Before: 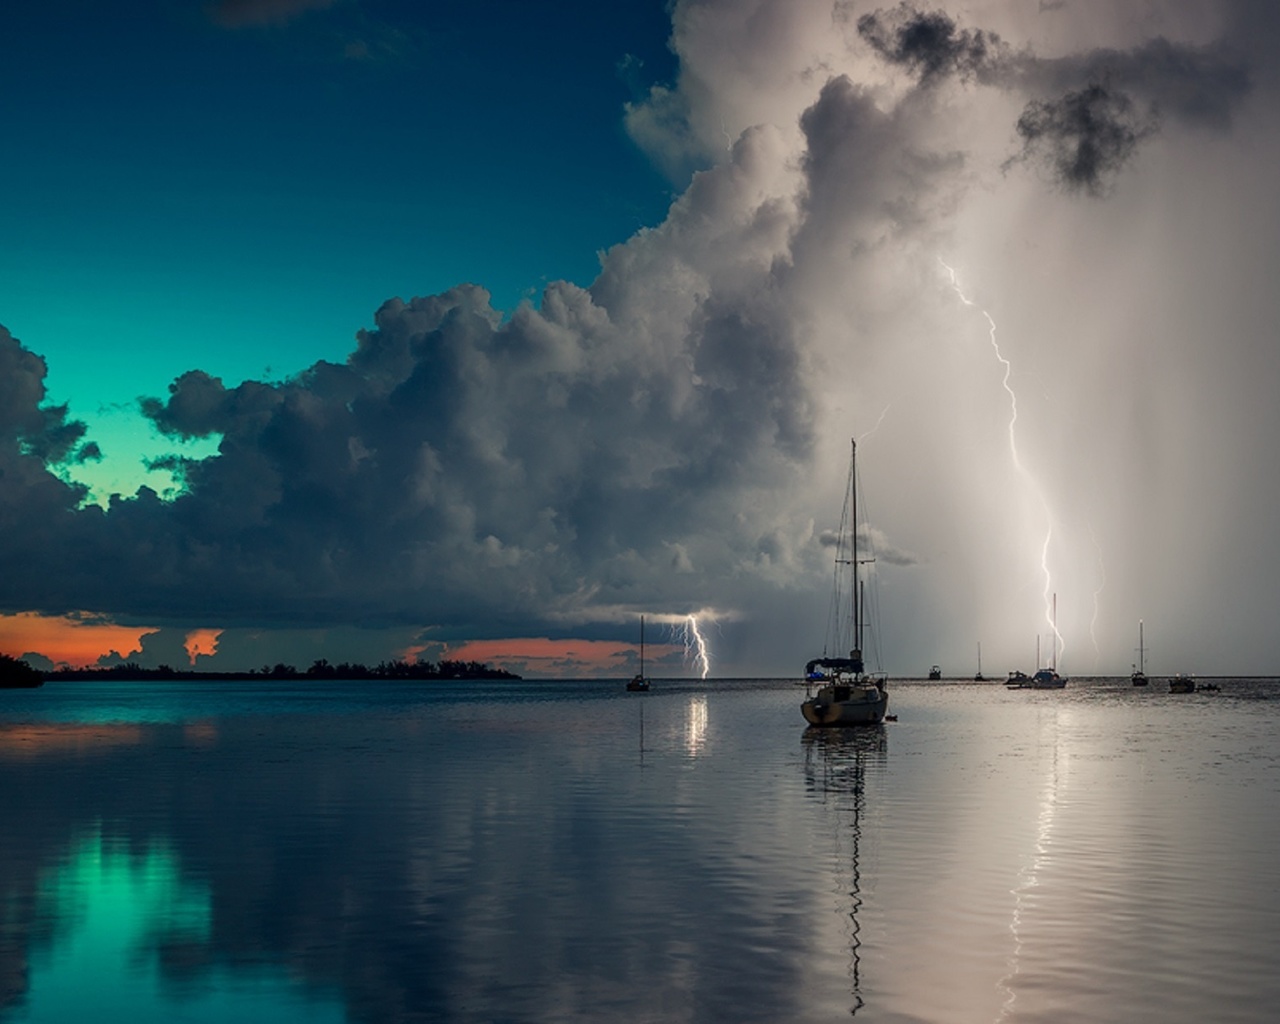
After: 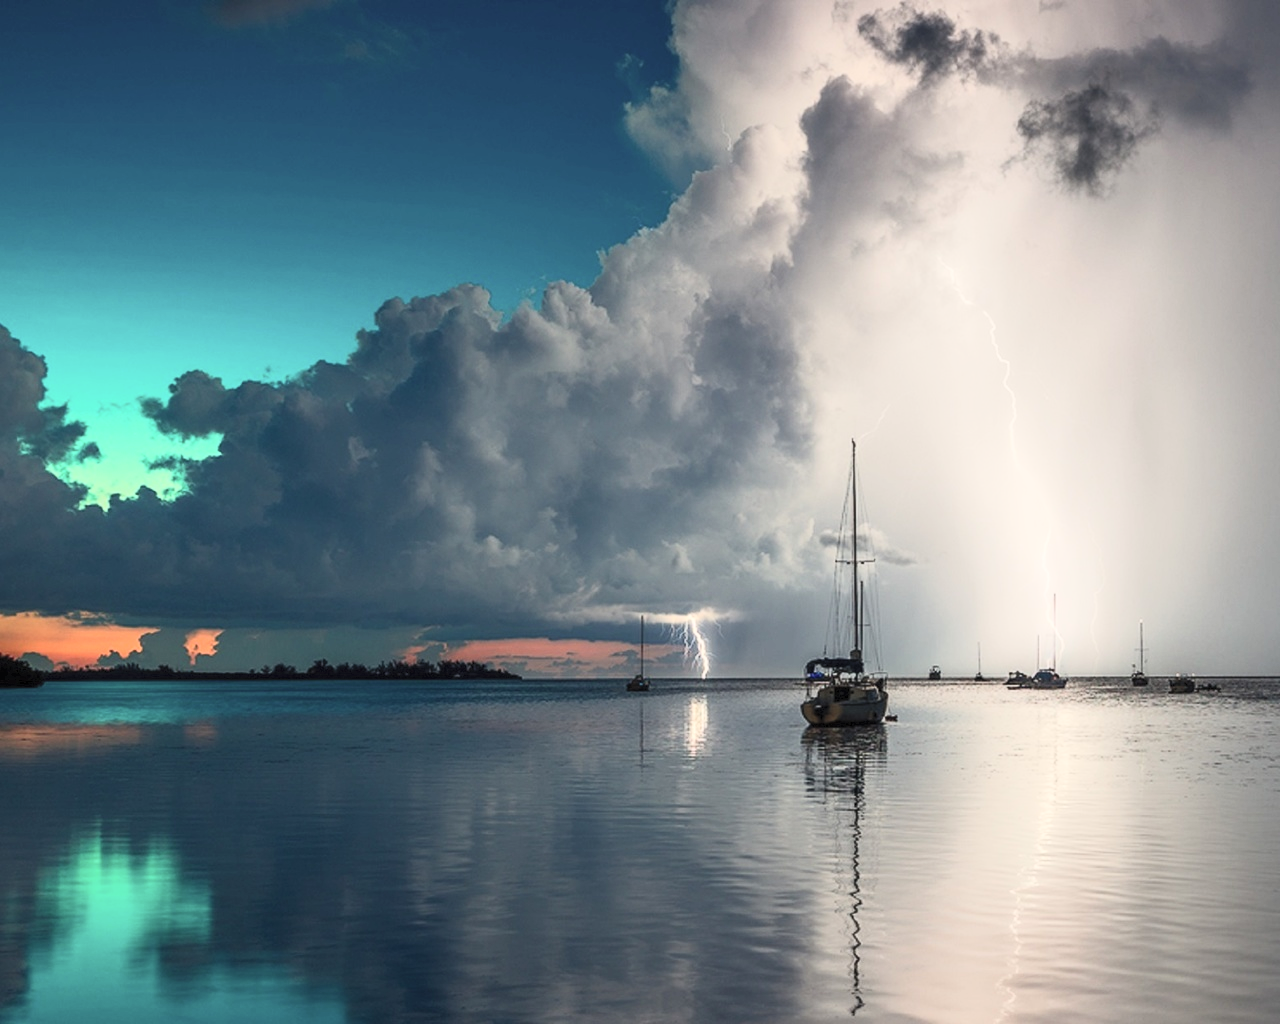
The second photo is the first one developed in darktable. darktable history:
contrast brightness saturation: contrast 0.373, brightness 0.529
